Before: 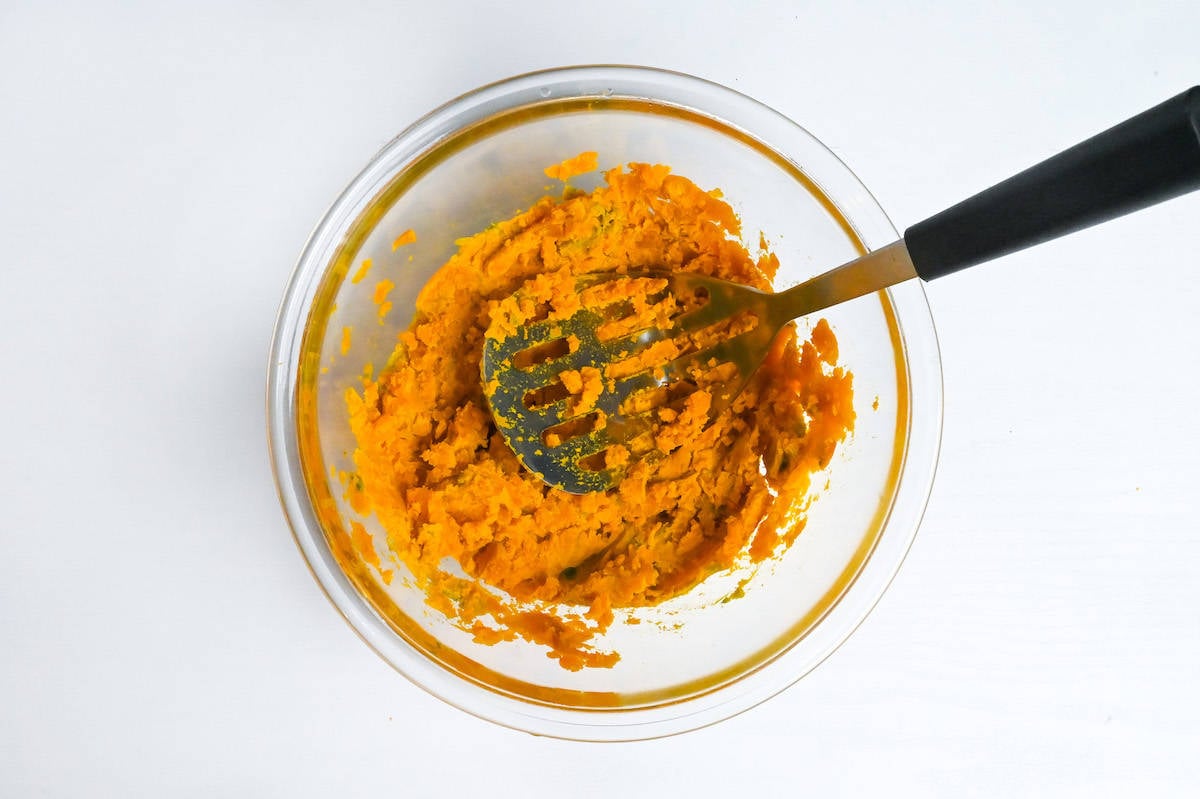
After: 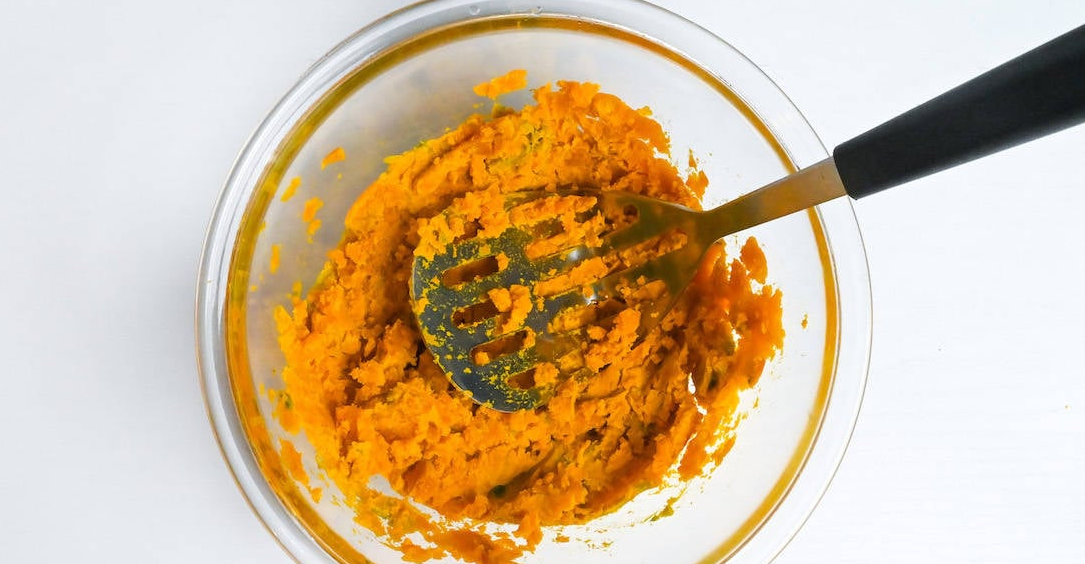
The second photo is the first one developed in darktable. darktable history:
crop: left 5.954%, top 10.31%, right 3.604%, bottom 19.082%
